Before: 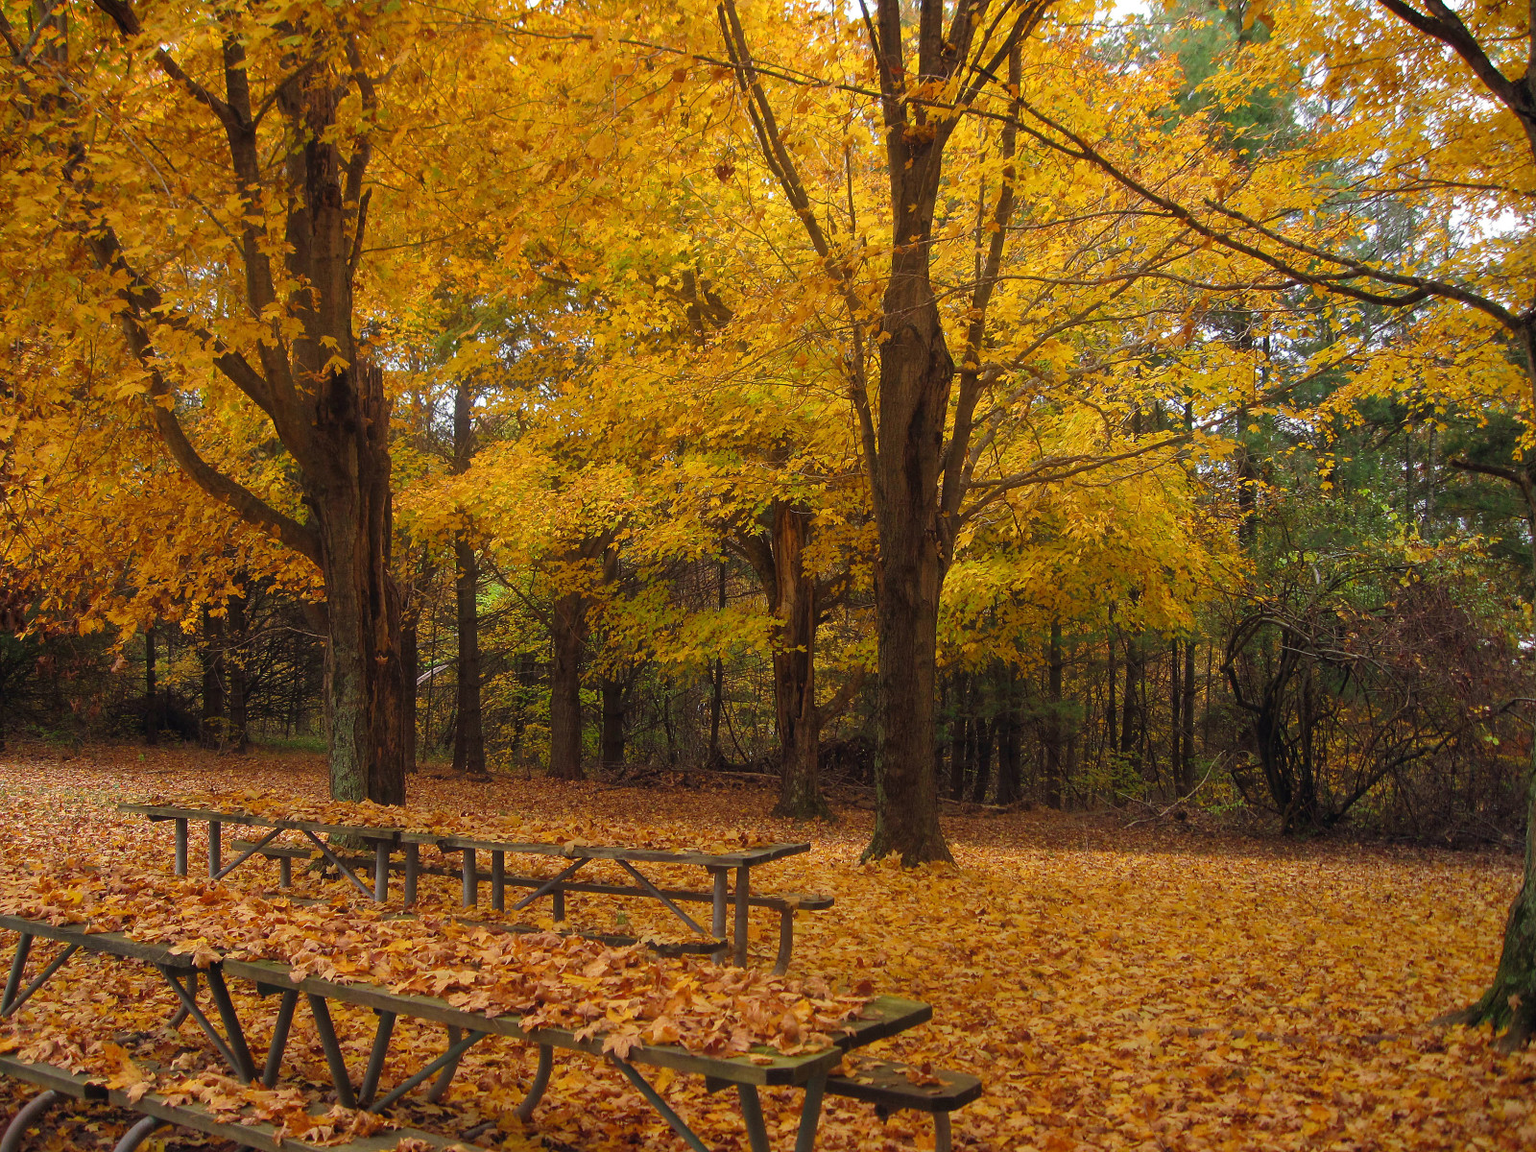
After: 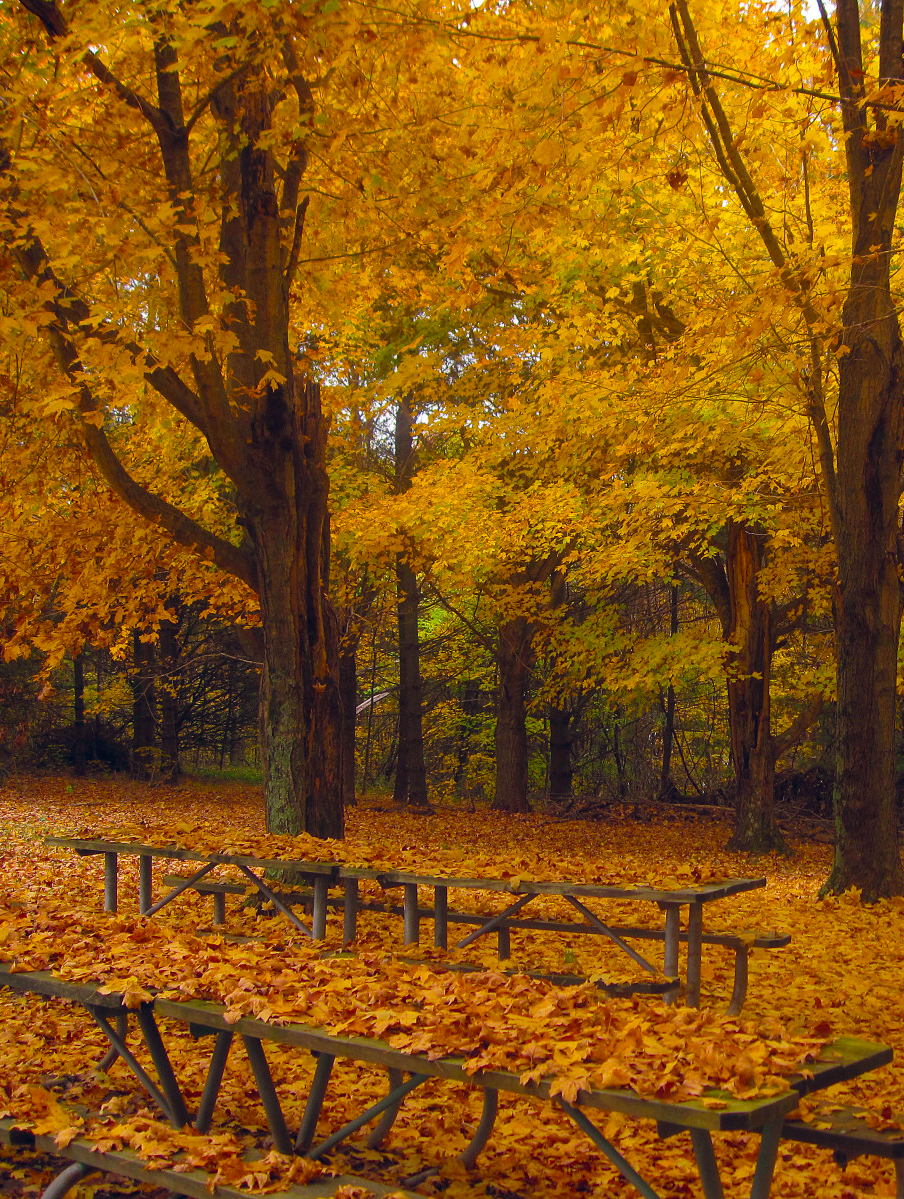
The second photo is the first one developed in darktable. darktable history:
levels: mode automatic
crop: left 4.907%, right 38.557%
color balance rgb: global offset › chroma 0.059%, global offset › hue 254.13°, perceptual saturation grading › global saturation 35.317%, global vibrance 14.787%
